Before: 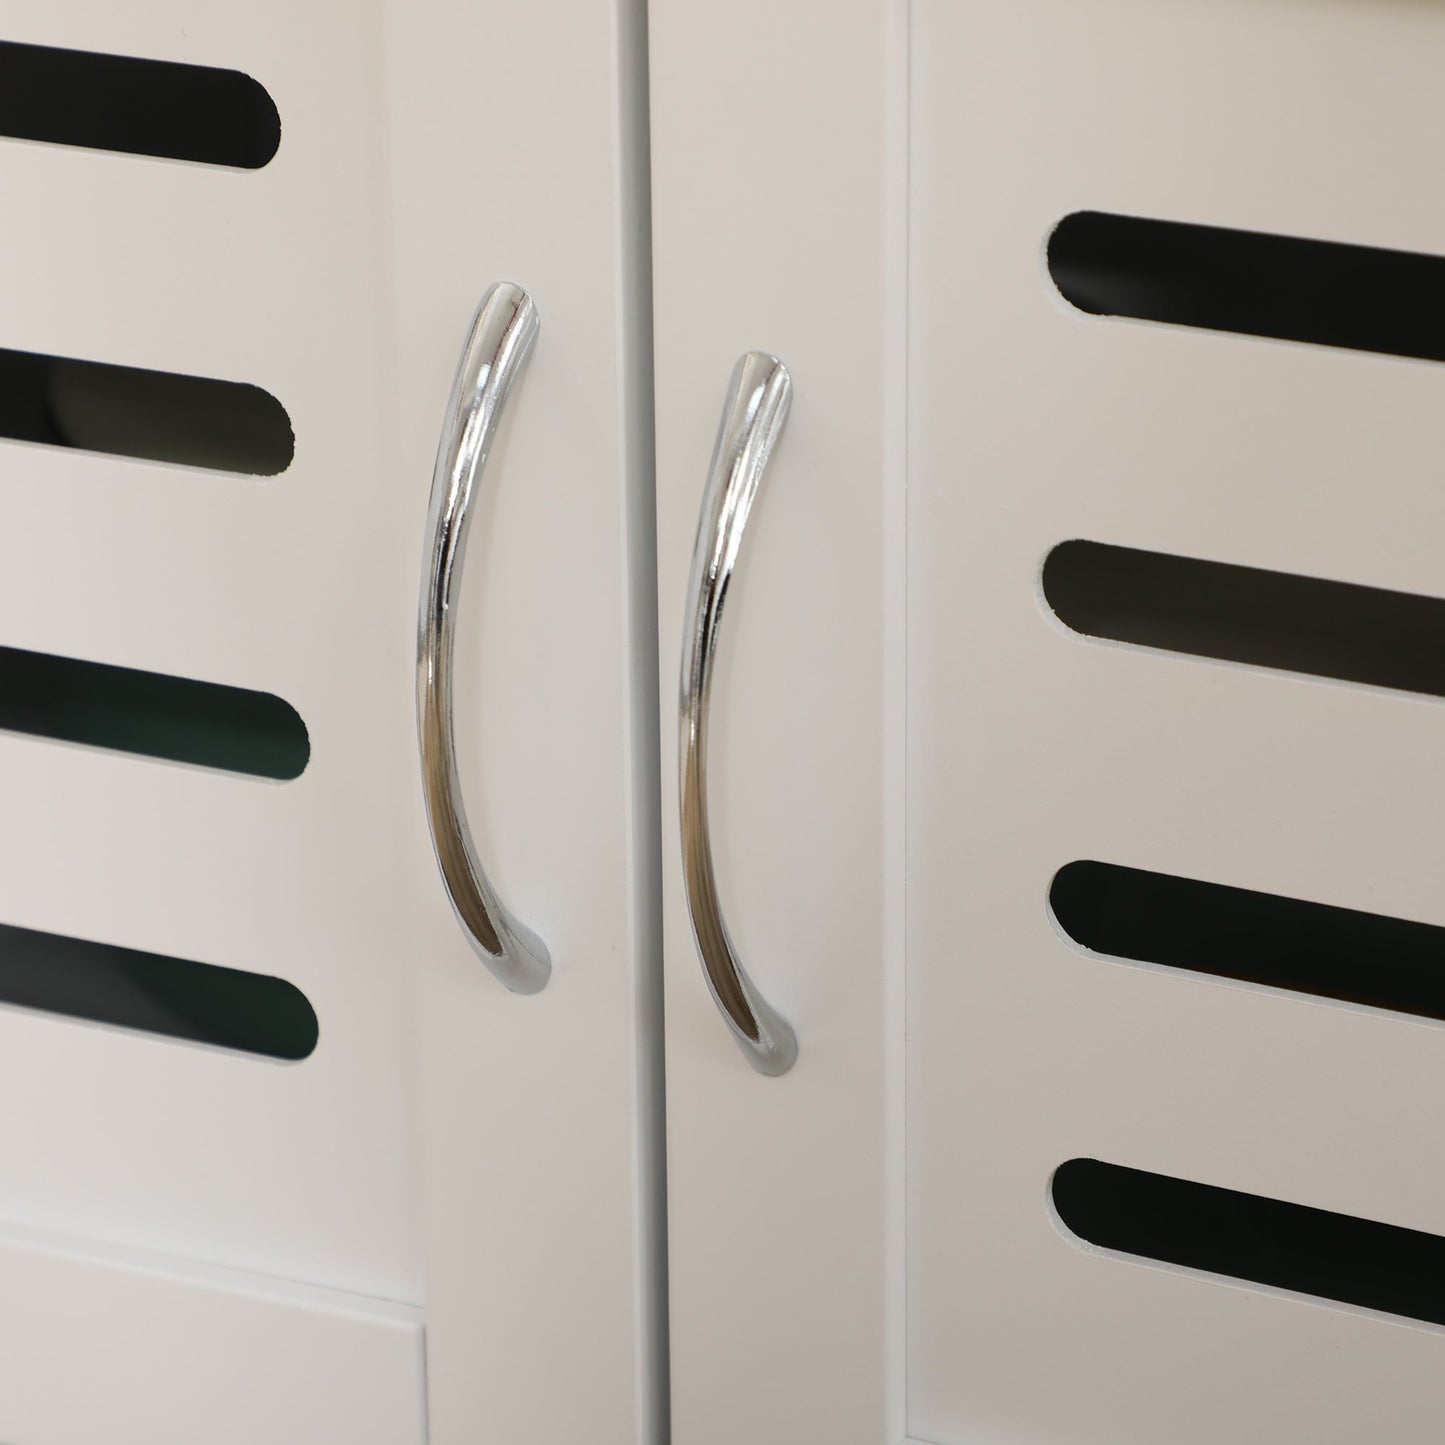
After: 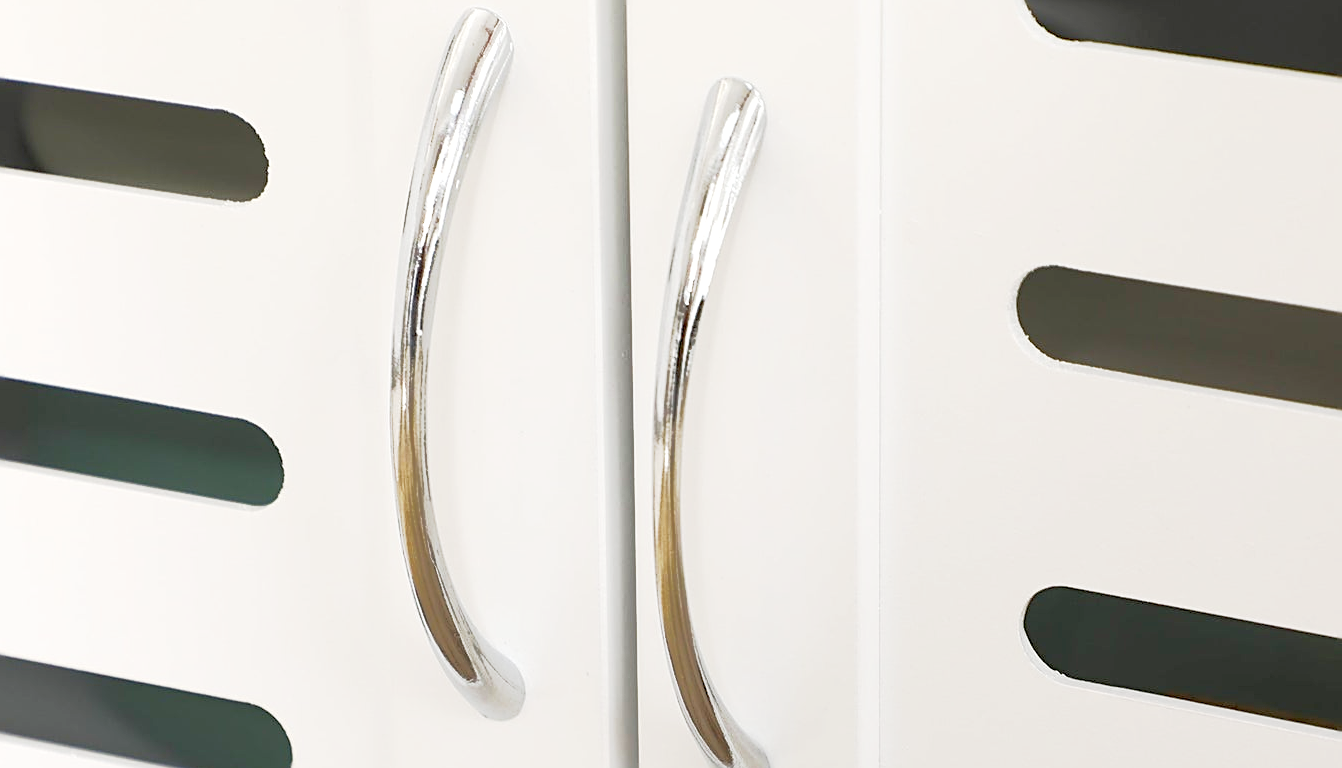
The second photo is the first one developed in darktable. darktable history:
shadows and highlights: on, module defaults
crop: left 1.837%, top 18.99%, right 5.231%, bottom 27.826%
base curve: curves: ch0 [(0, 0) (0.088, 0.125) (0.176, 0.251) (0.354, 0.501) (0.613, 0.749) (1, 0.877)], preserve colors none
exposure: black level correction 0, exposure 1.199 EV, compensate exposure bias true, compensate highlight preservation false
sharpen: on, module defaults
